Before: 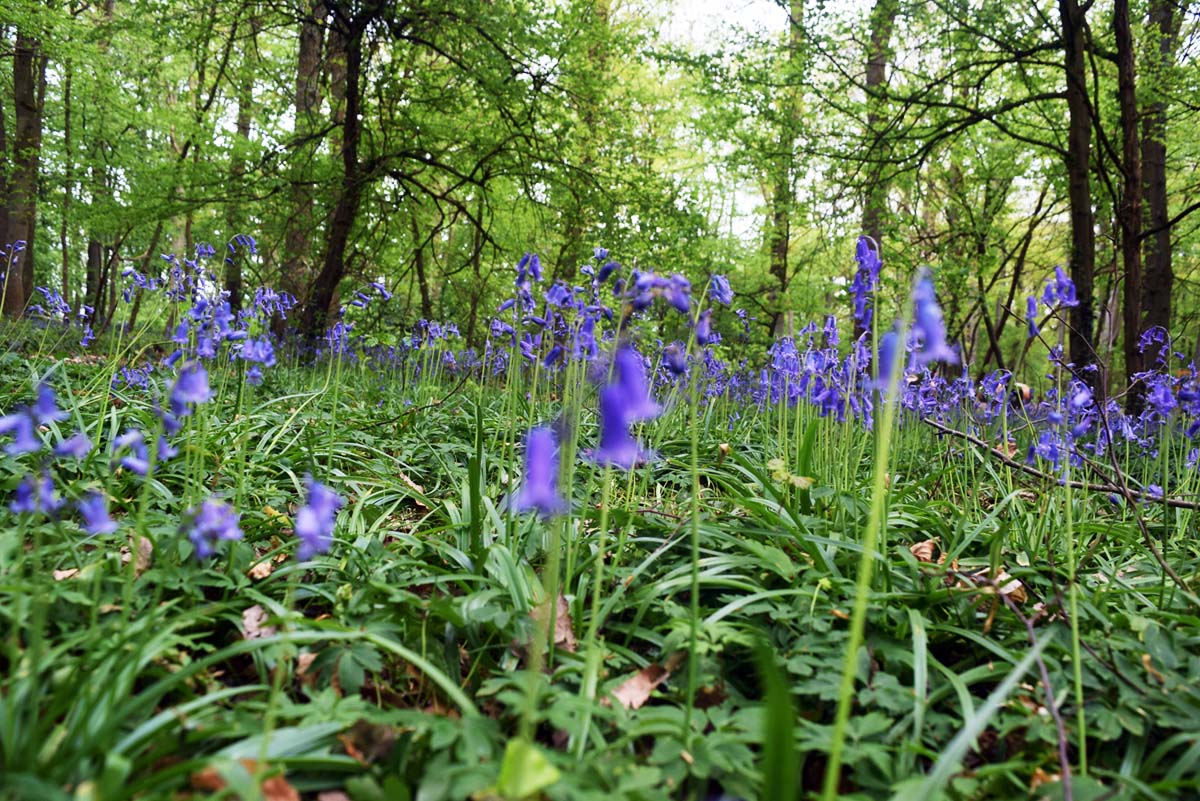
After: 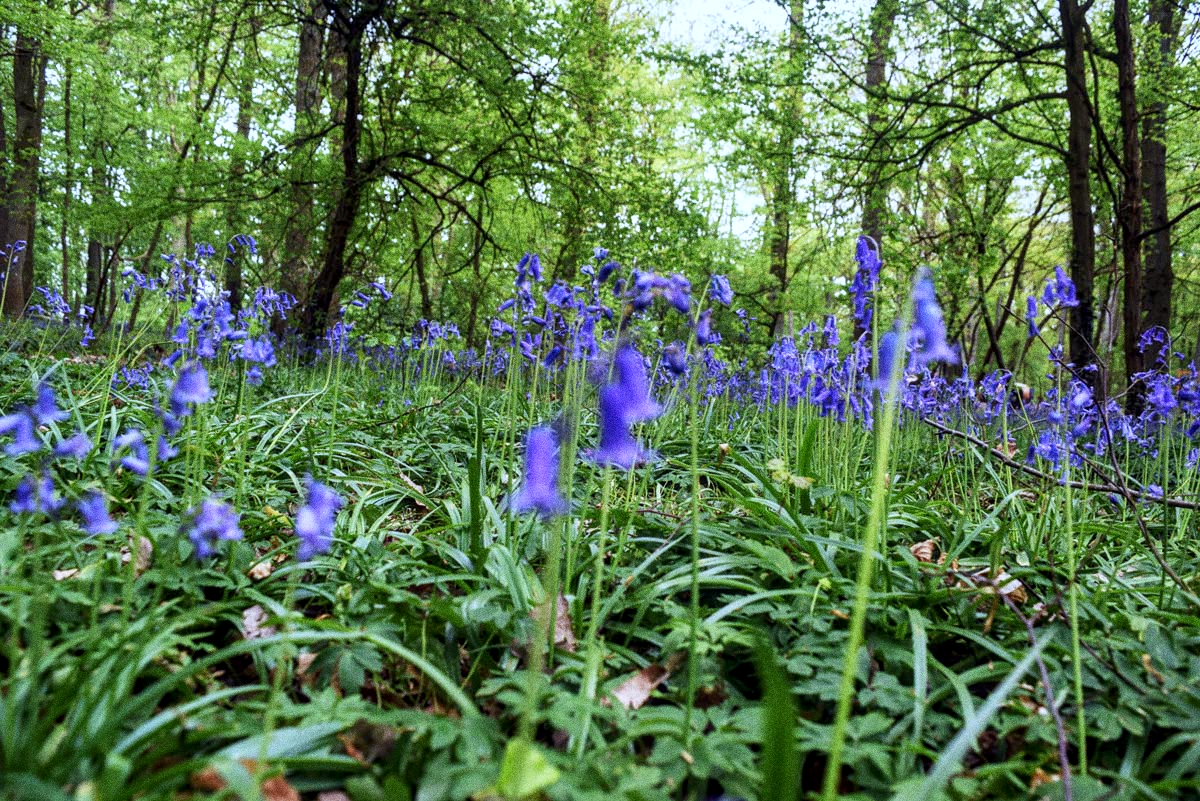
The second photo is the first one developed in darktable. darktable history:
white balance: red 0.924, blue 1.095
local contrast: on, module defaults
grain: coarseness 0.09 ISO, strength 40%
